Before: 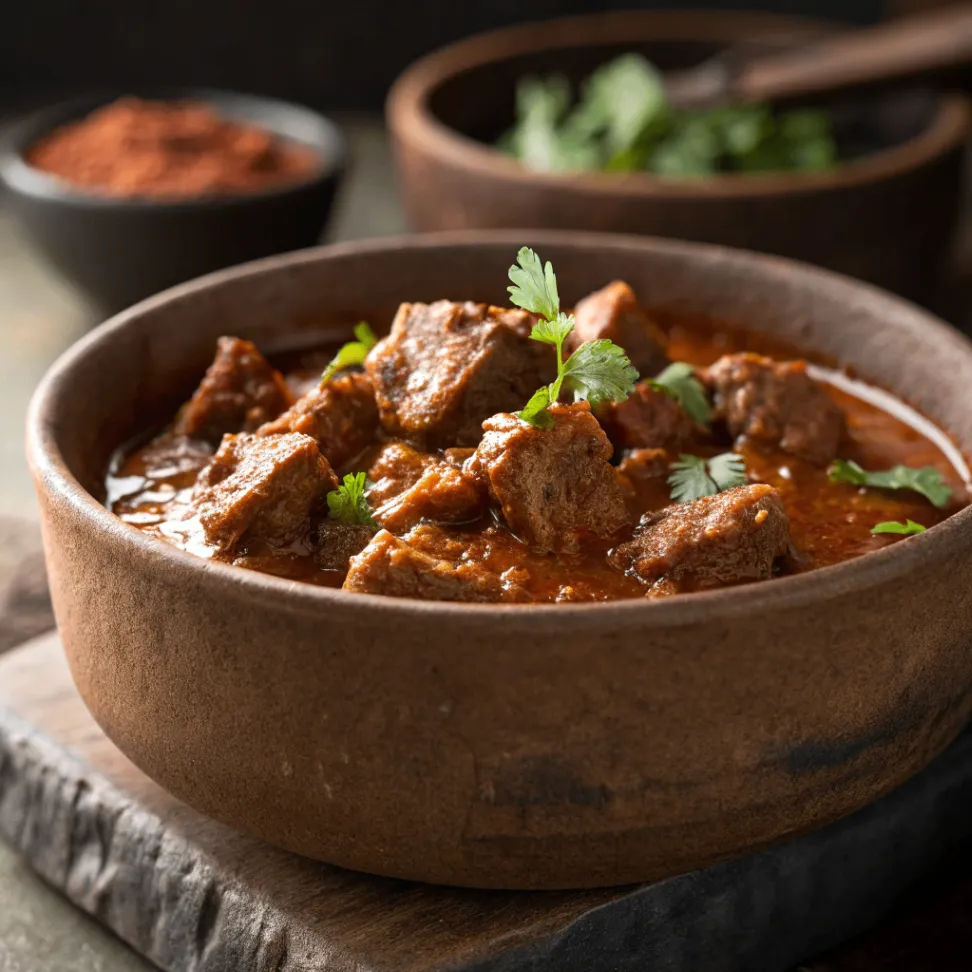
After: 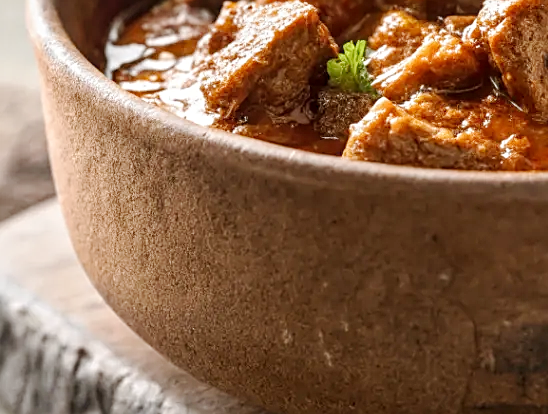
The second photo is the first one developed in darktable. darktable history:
crop: top 44.483%, right 43.593%, bottom 12.892%
local contrast: on, module defaults
tone curve: curves: ch0 [(0, 0) (0.003, 0.004) (0.011, 0.015) (0.025, 0.033) (0.044, 0.059) (0.069, 0.092) (0.1, 0.132) (0.136, 0.18) (0.177, 0.235) (0.224, 0.297) (0.277, 0.366) (0.335, 0.44) (0.399, 0.52) (0.468, 0.594) (0.543, 0.661) (0.623, 0.727) (0.709, 0.79) (0.801, 0.86) (0.898, 0.928) (1, 1)], preserve colors none
sharpen: on, module defaults
